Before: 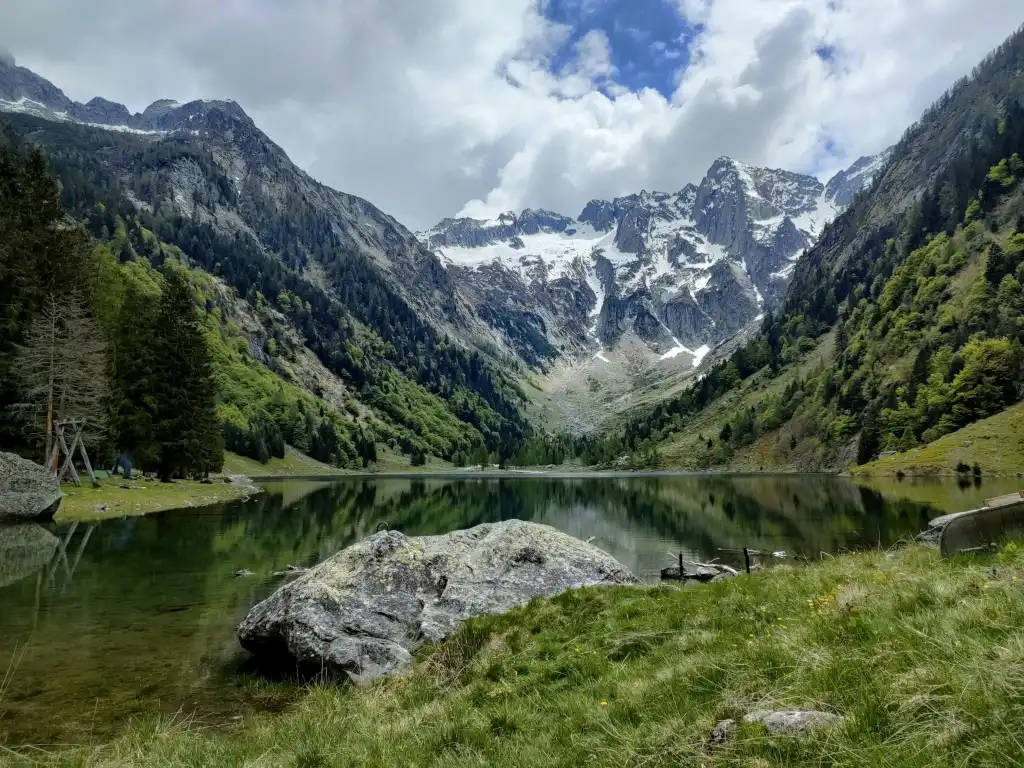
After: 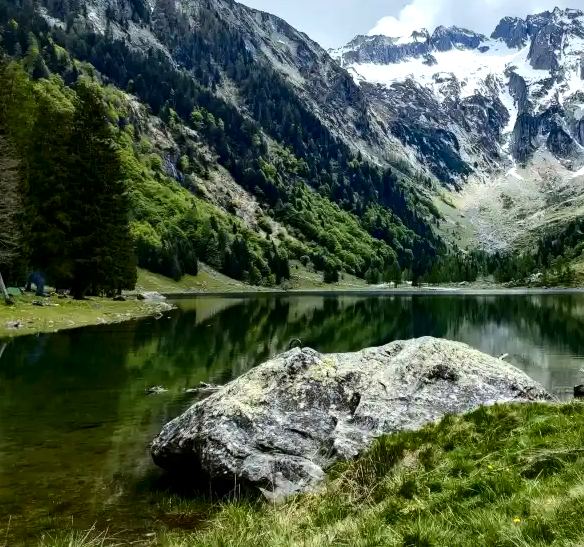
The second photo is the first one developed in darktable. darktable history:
contrast brightness saturation: contrast 0.203, brightness -0.104, saturation 0.096
exposure: exposure 0.549 EV, compensate exposure bias true, compensate highlight preservation false
crop: left 8.573%, top 23.918%, right 34.377%, bottom 4.816%
